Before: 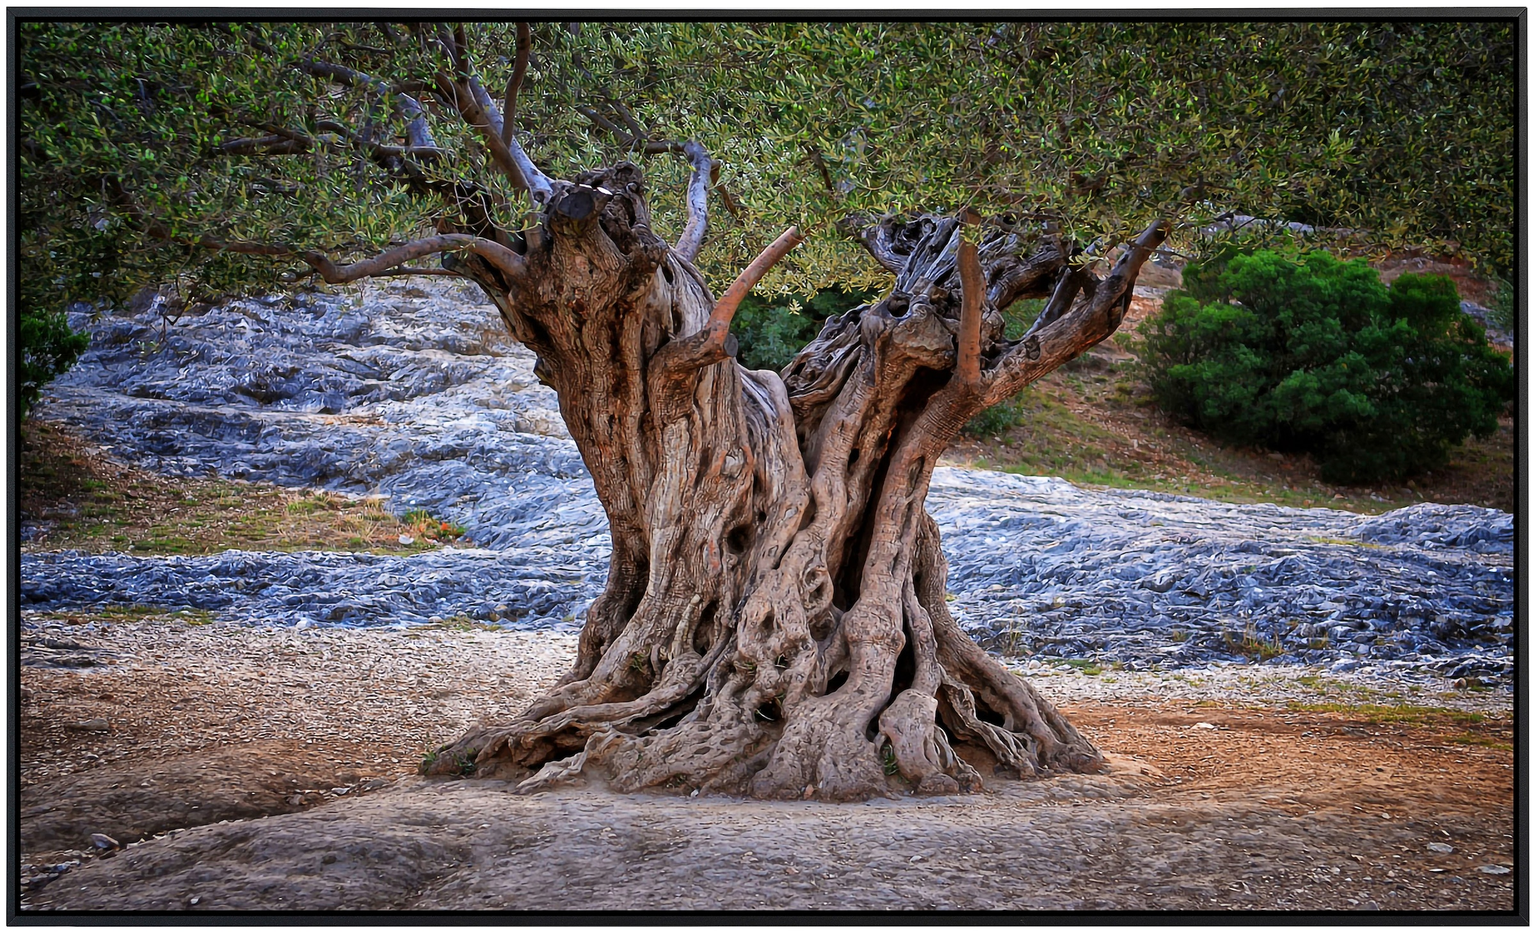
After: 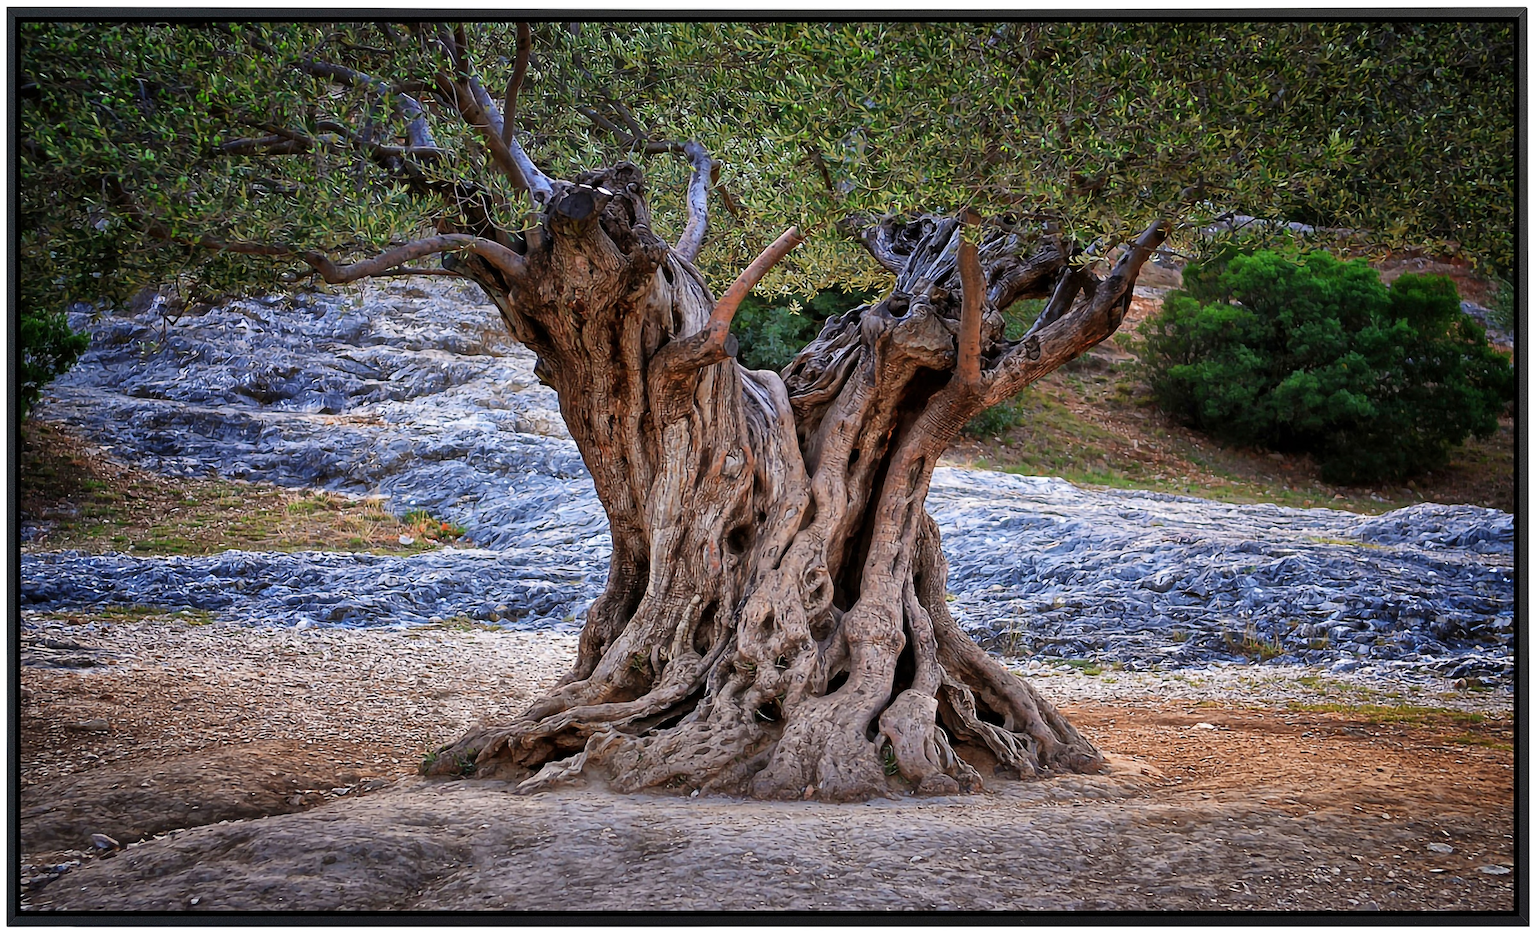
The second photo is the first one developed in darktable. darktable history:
contrast brightness saturation: saturation -0.027
